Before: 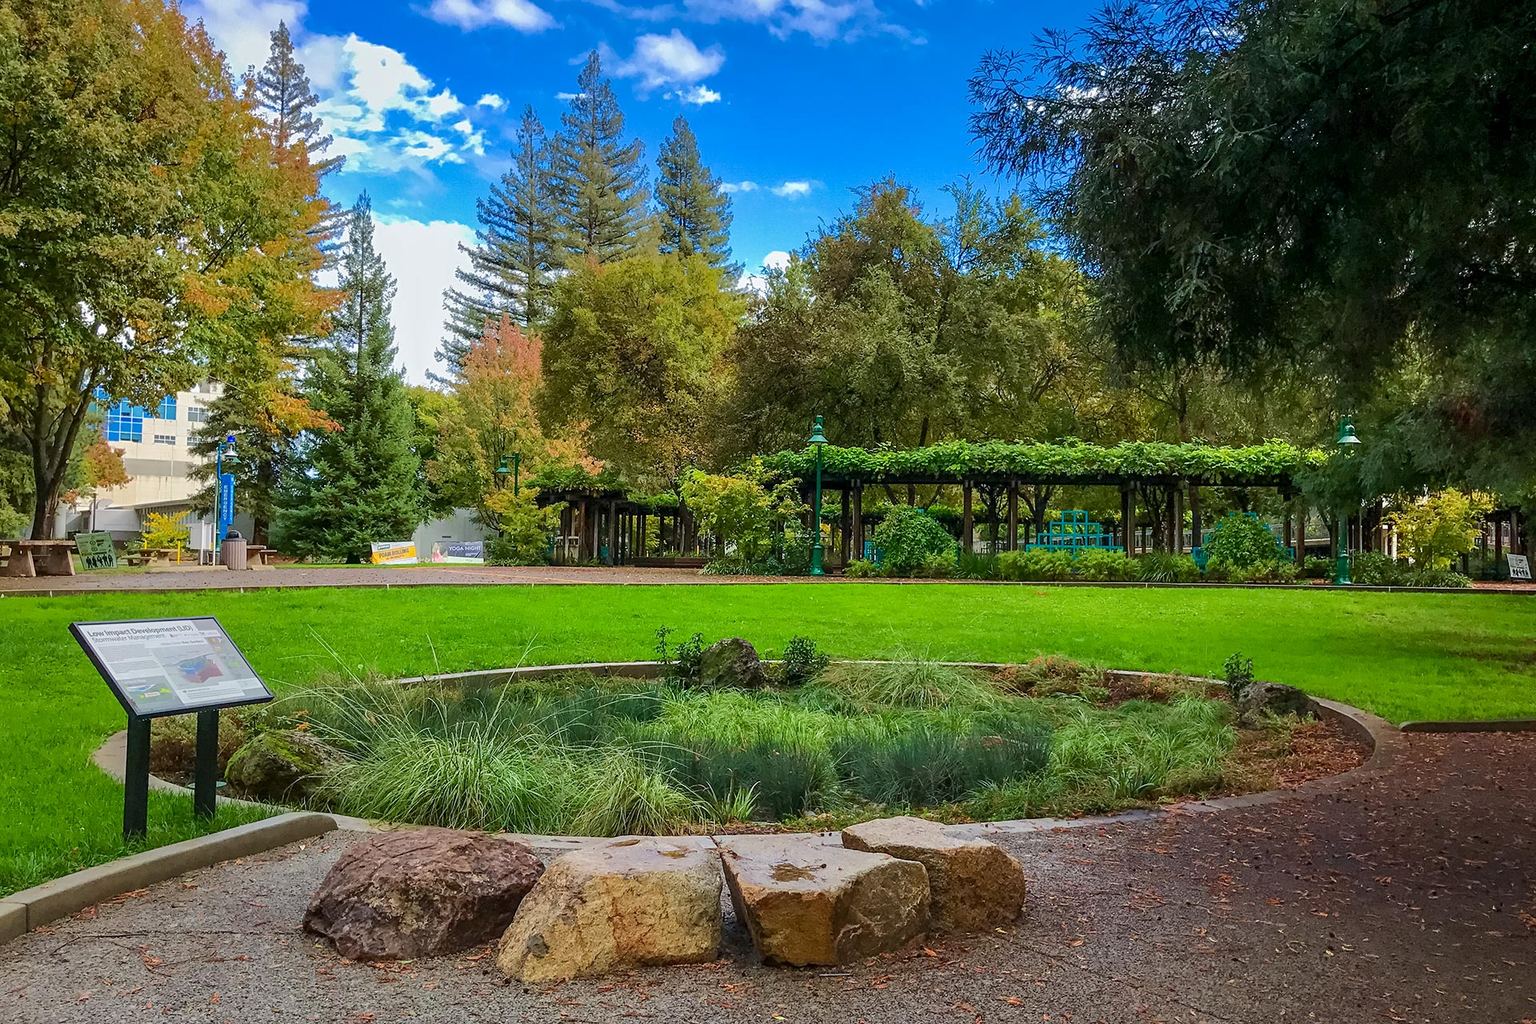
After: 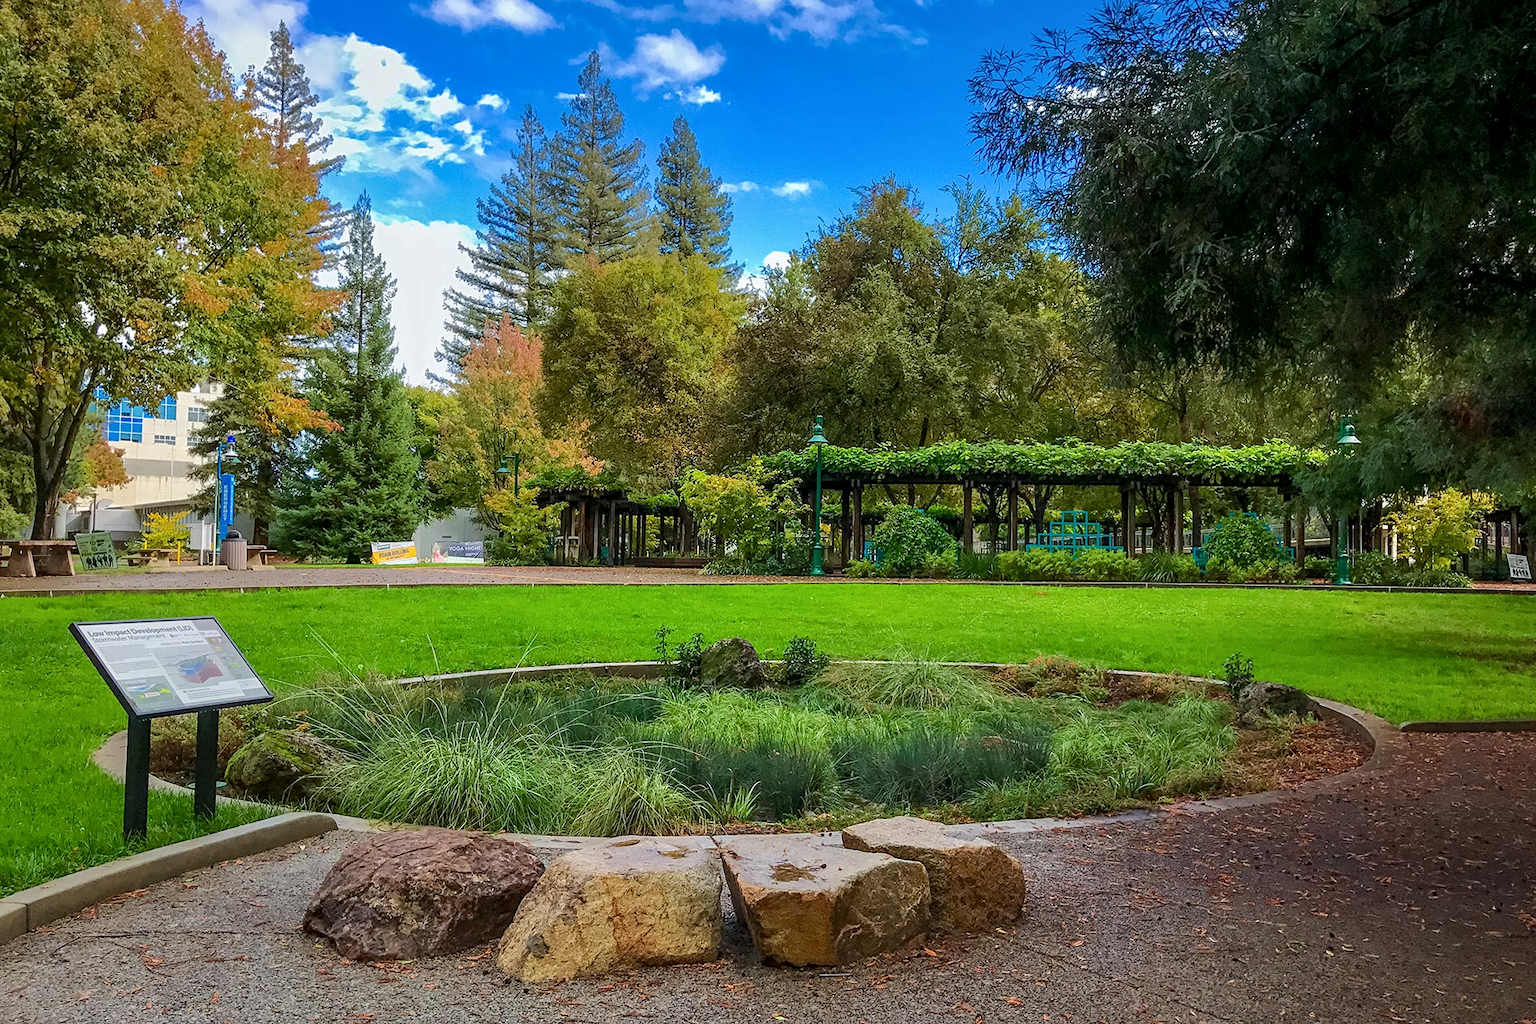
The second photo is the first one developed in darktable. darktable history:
local contrast: highlights 105%, shadows 98%, detail 119%, midtone range 0.2
exposure: exposure -0.019 EV, compensate highlight preservation false
